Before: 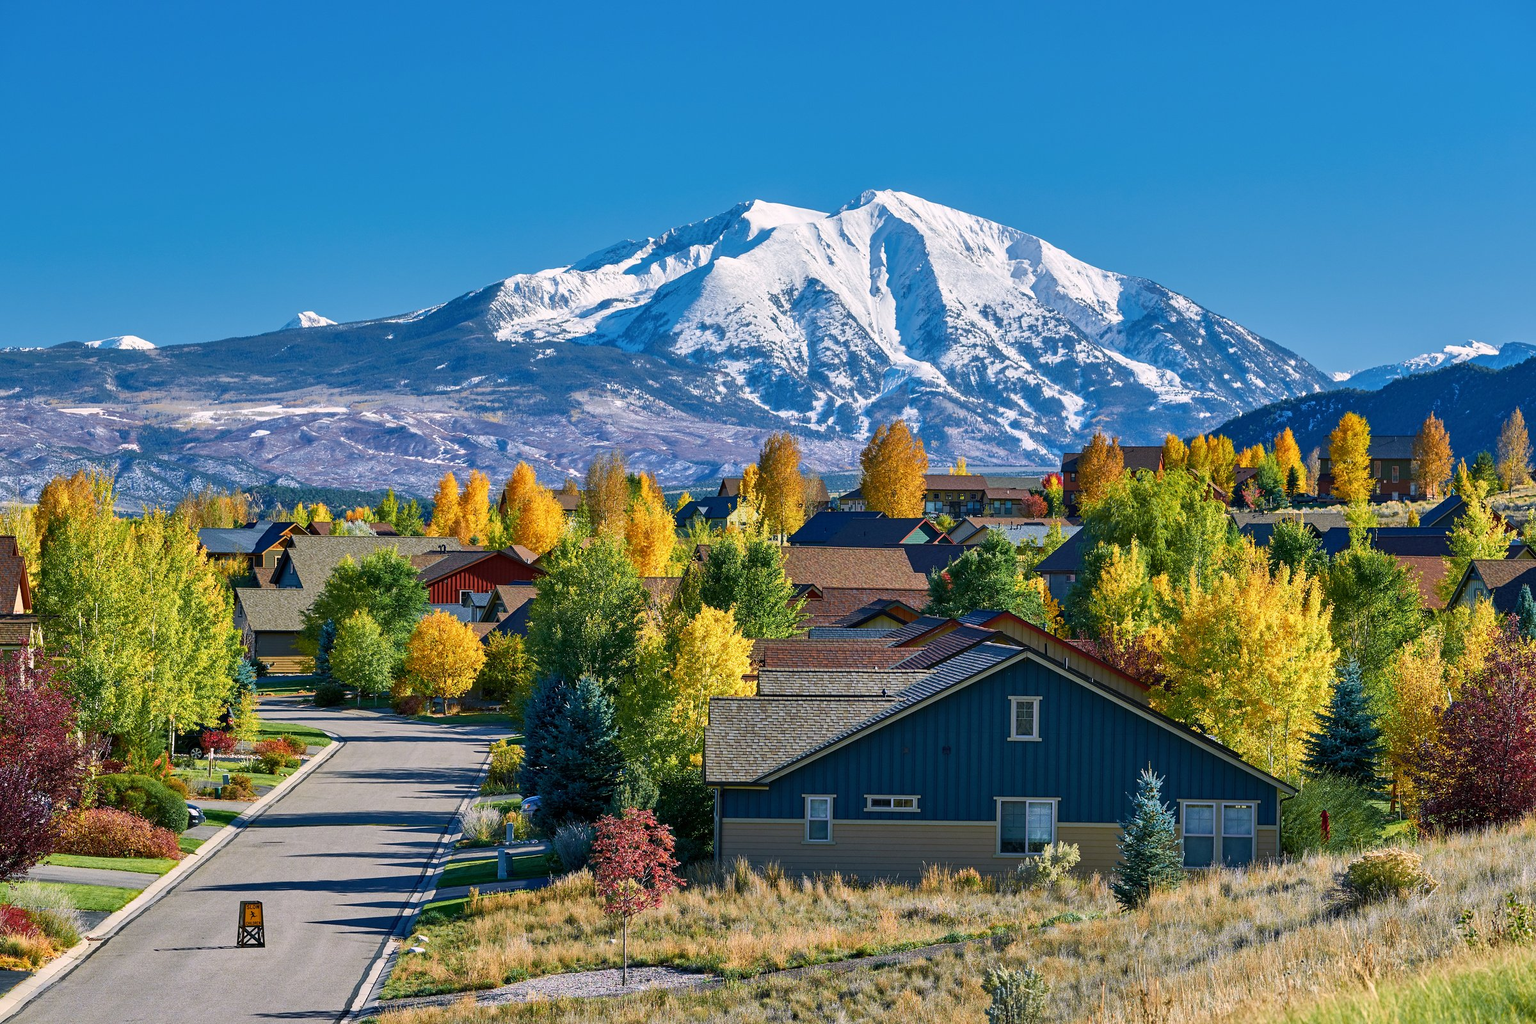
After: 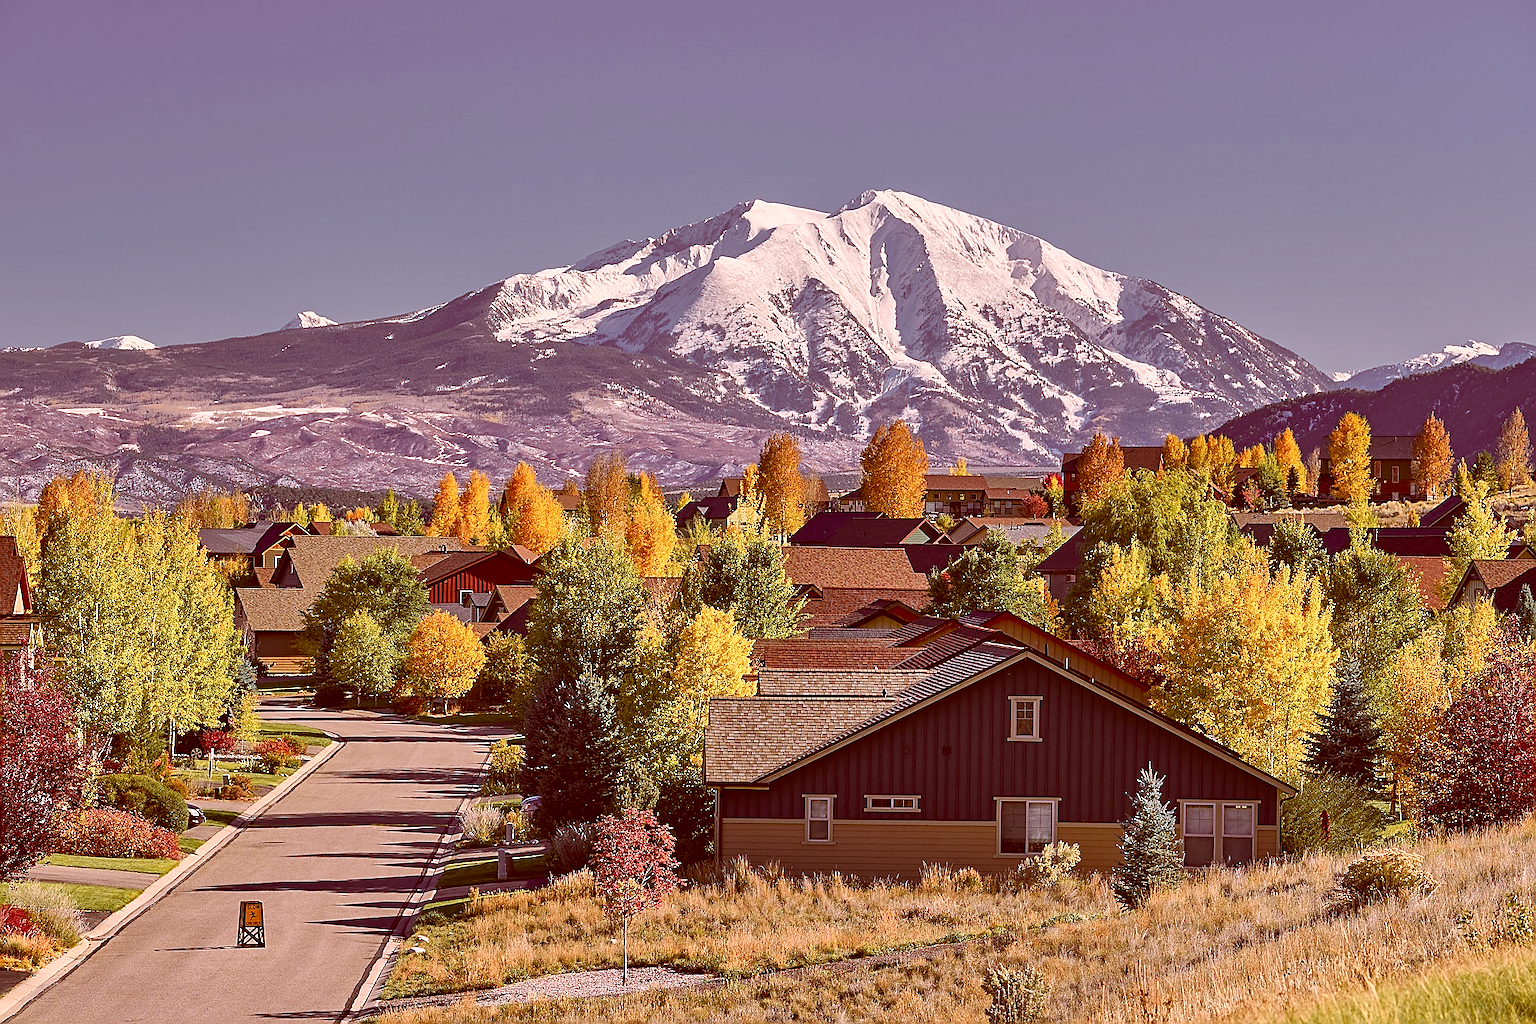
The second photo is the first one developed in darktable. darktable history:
exposure: compensate highlight preservation false
color correction: highlights a* 9.26, highlights b* 8.72, shadows a* 39.22, shadows b* 39.37, saturation 0.809
sharpen: radius 1.372, amount 1.242, threshold 0.771
